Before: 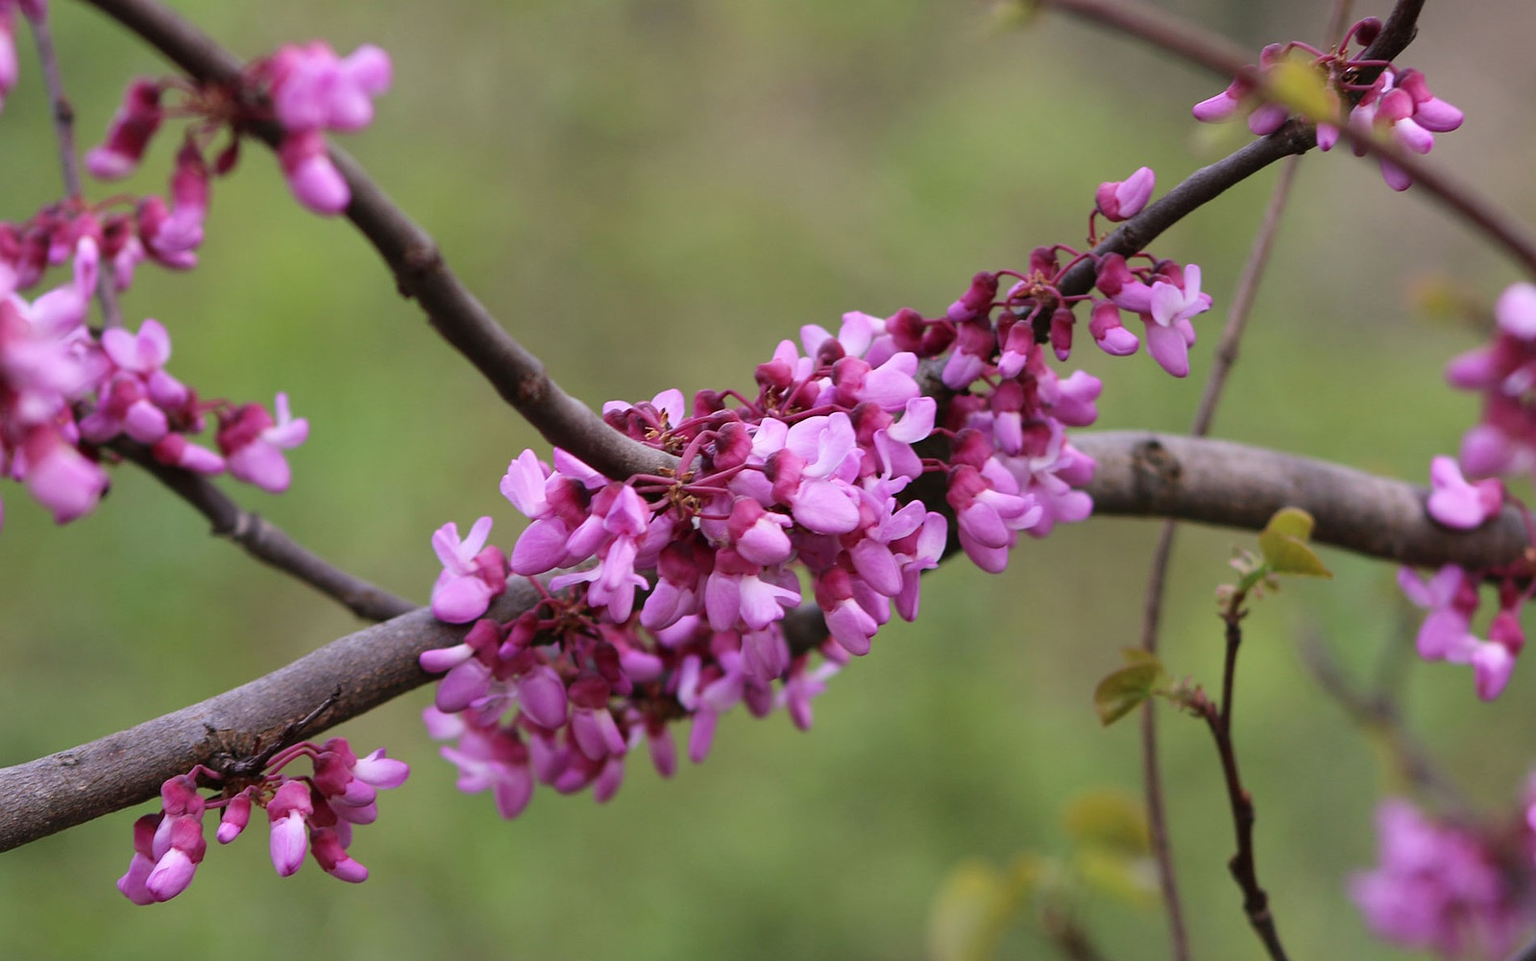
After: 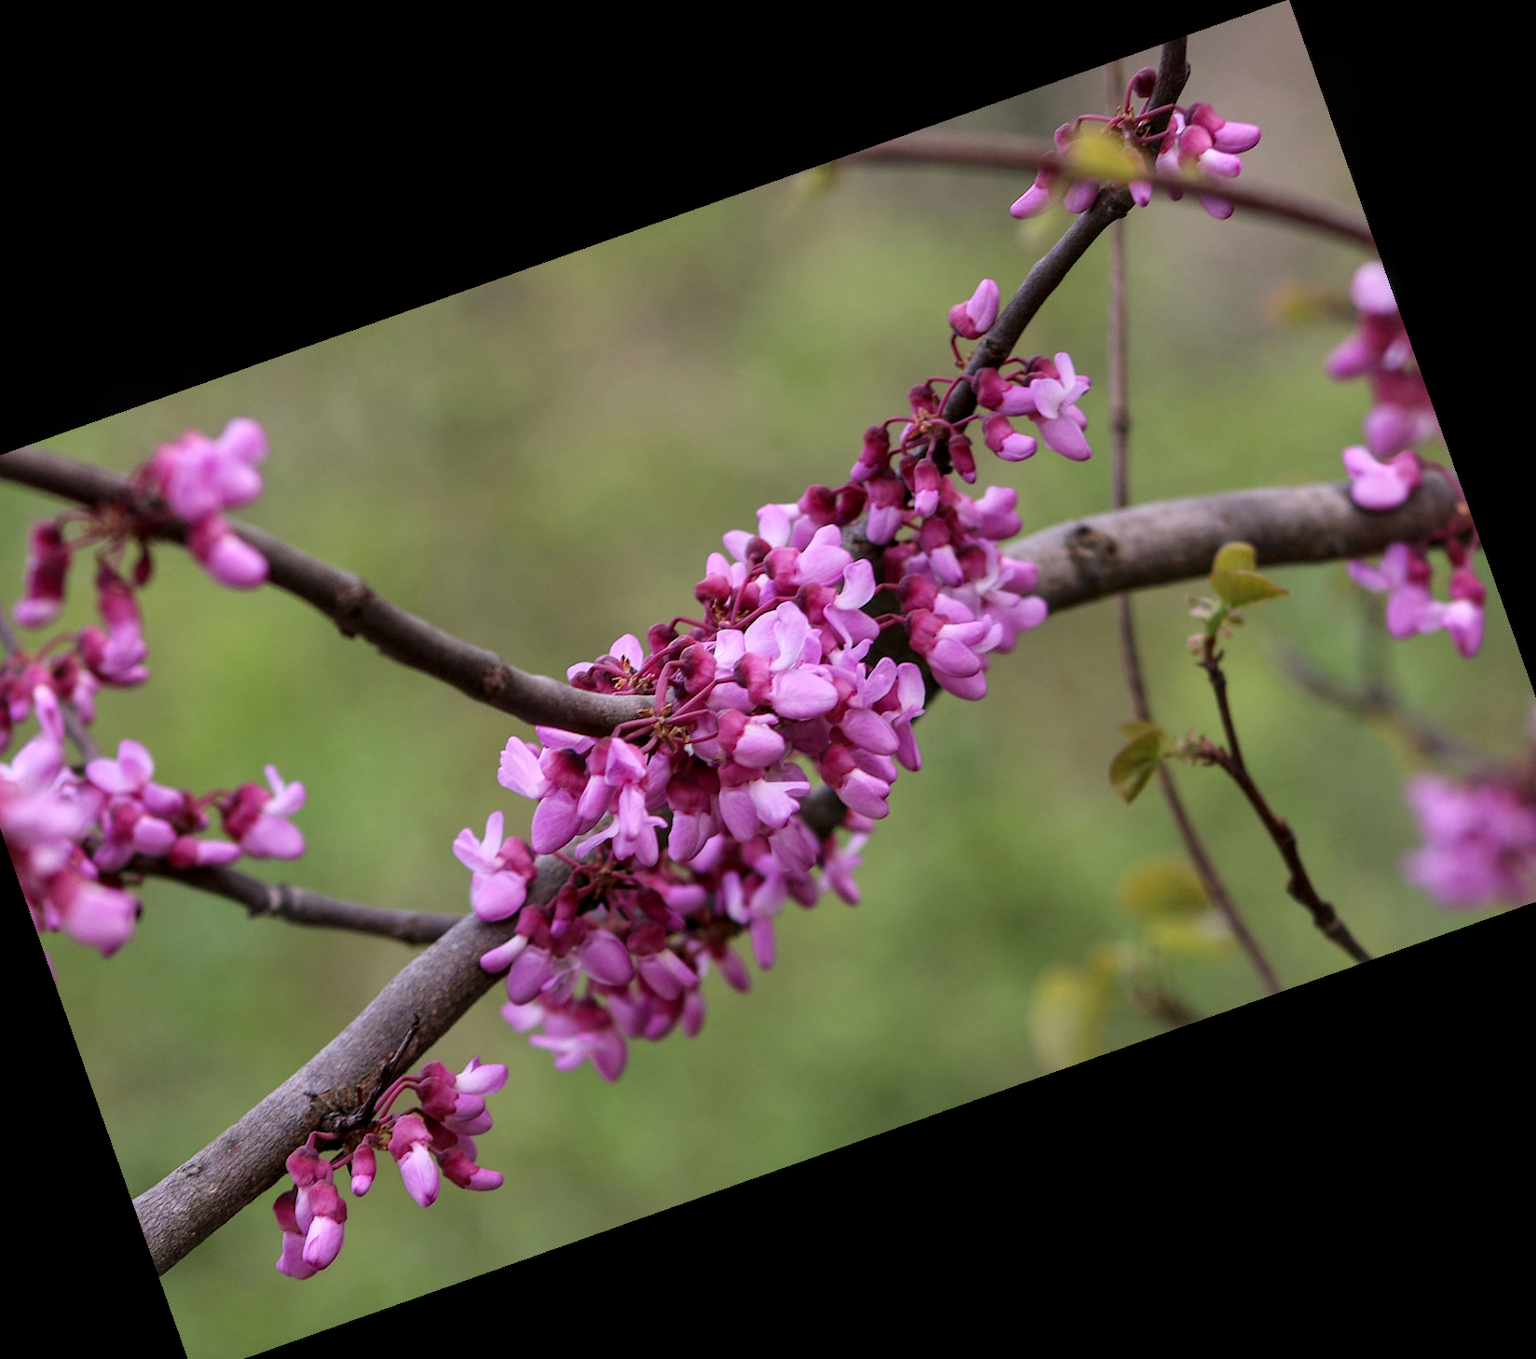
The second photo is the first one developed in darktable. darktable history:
crop and rotate: angle 19.48°, left 6.811%, right 3.641%, bottom 1.125%
local contrast: on, module defaults
